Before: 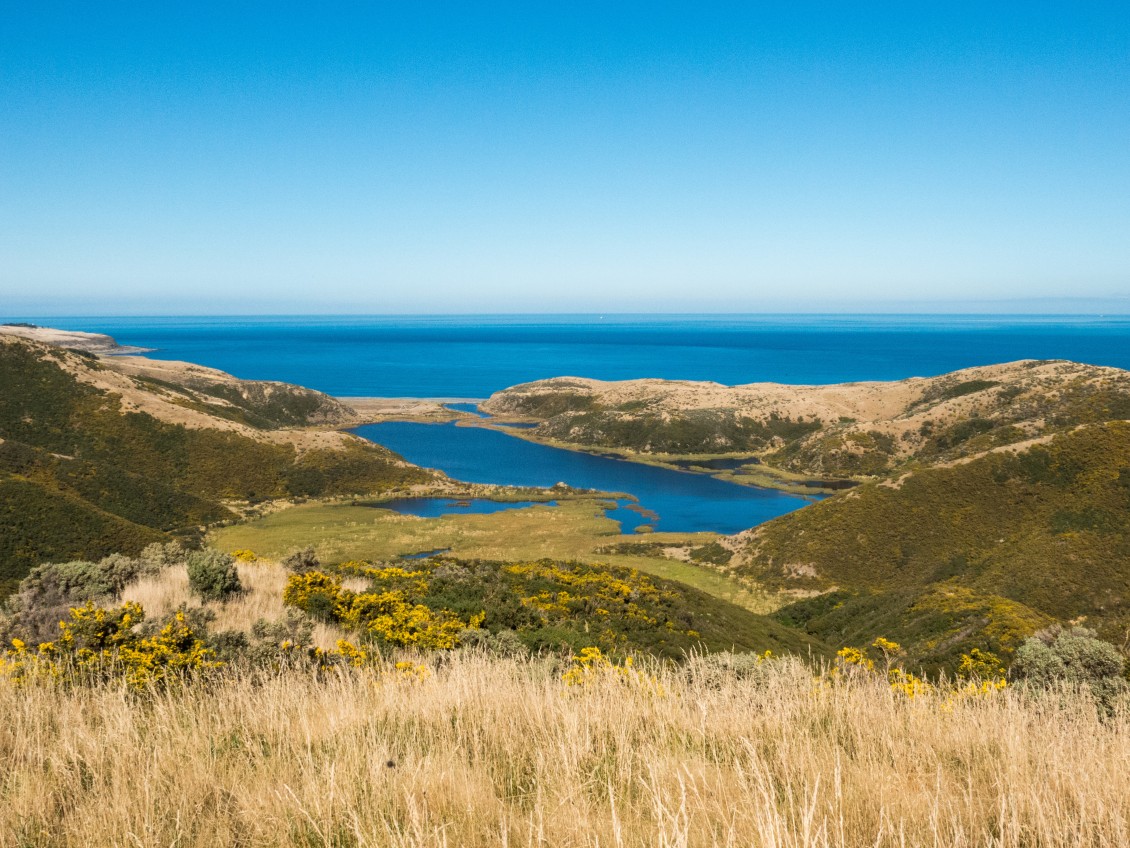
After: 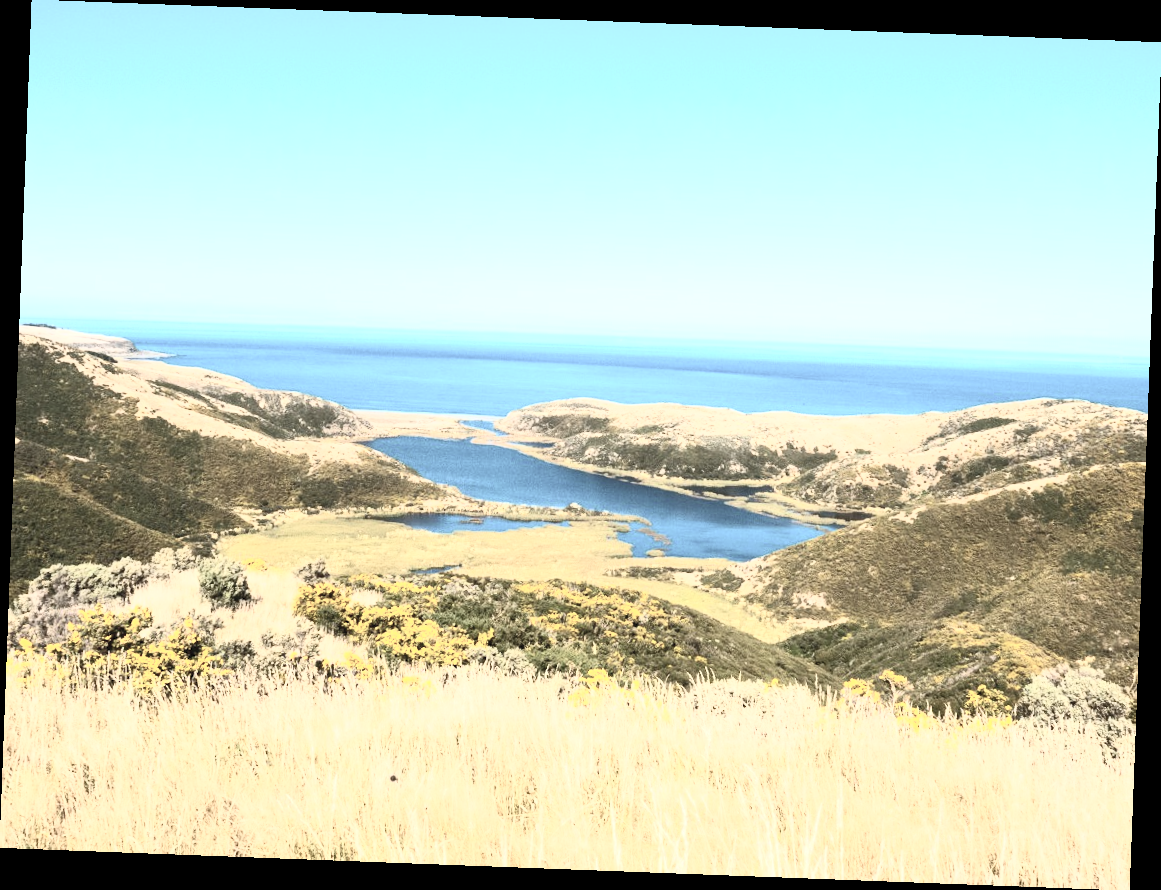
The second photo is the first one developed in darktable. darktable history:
contrast brightness saturation: contrast 0.57, brightness 0.57, saturation -0.34
exposure: exposure 0.6 EV, compensate highlight preservation false
rotate and perspective: rotation 2.17°, automatic cropping off
